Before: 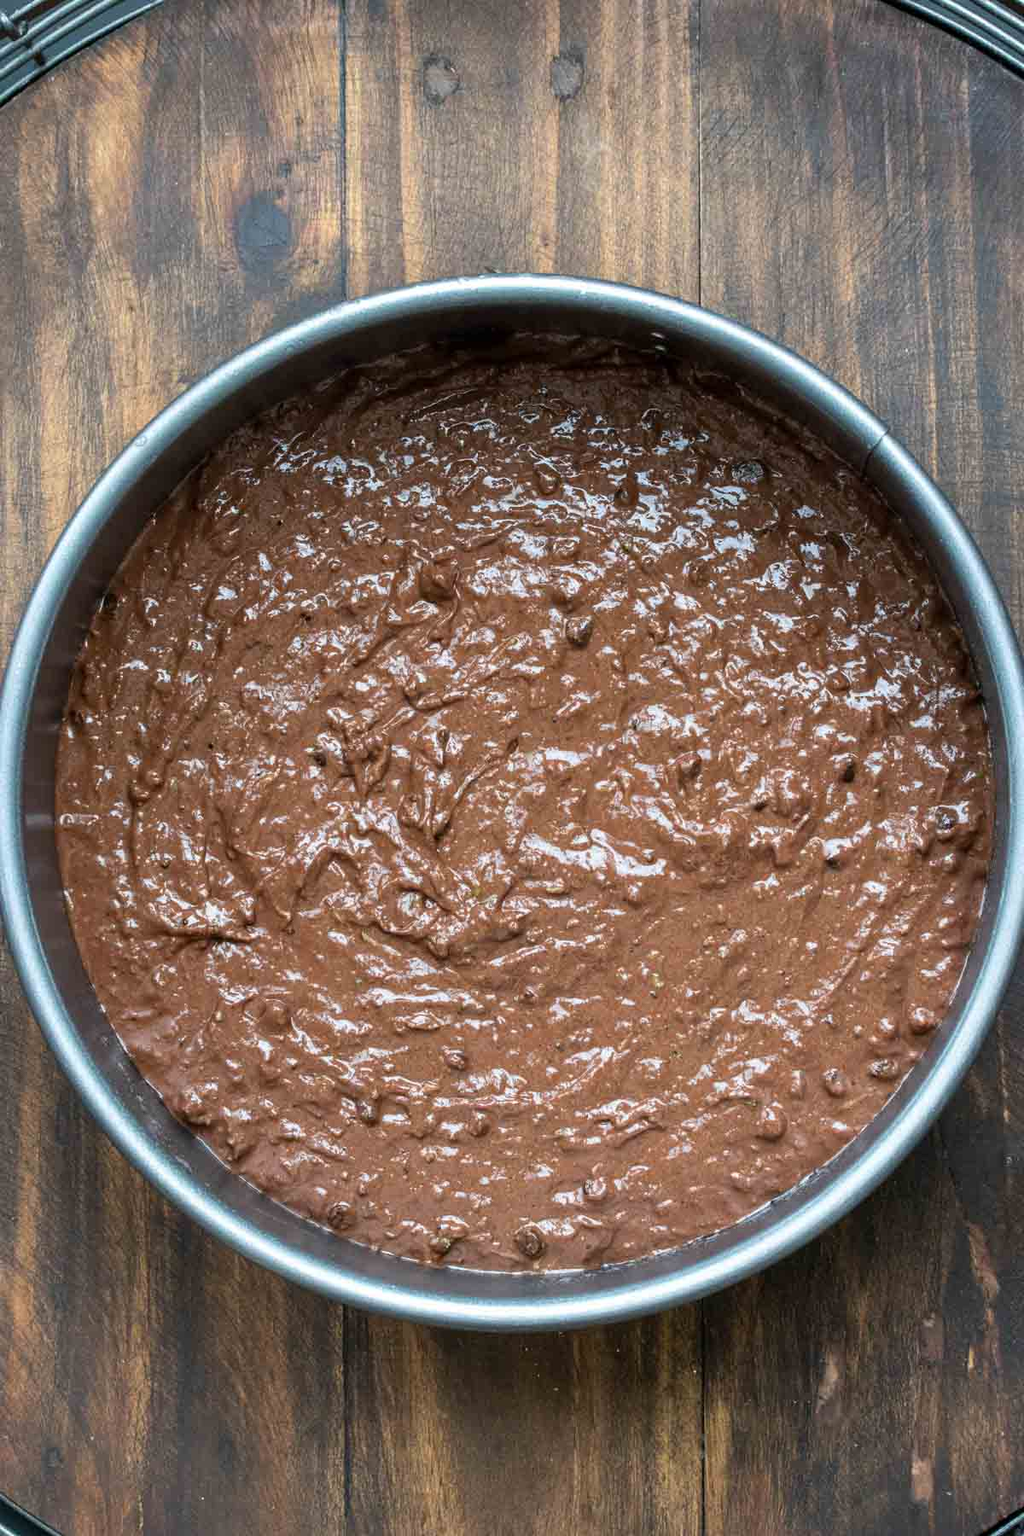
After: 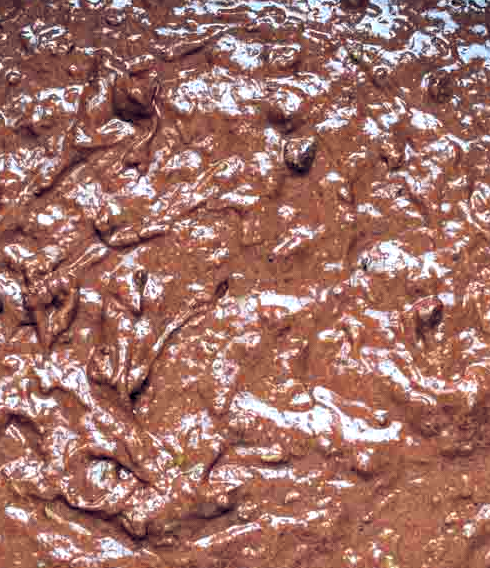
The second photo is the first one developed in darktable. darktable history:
local contrast: highlights 103%, shadows 100%, detail 119%, midtone range 0.2
crop: left 31.63%, top 32.533%, right 27.505%, bottom 35.875%
color correction: highlights b* -0.037, saturation 1.32
levels: levels [0.062, 0.494, 0.925]
color balance rgb: global offset › luminance -0.289%, global offset › chroma 0.317%, global offset › hue 259.76°, linear chroma grading › mid-tones 7.777%, perceptual saturation grading › global saturation 3.151%
